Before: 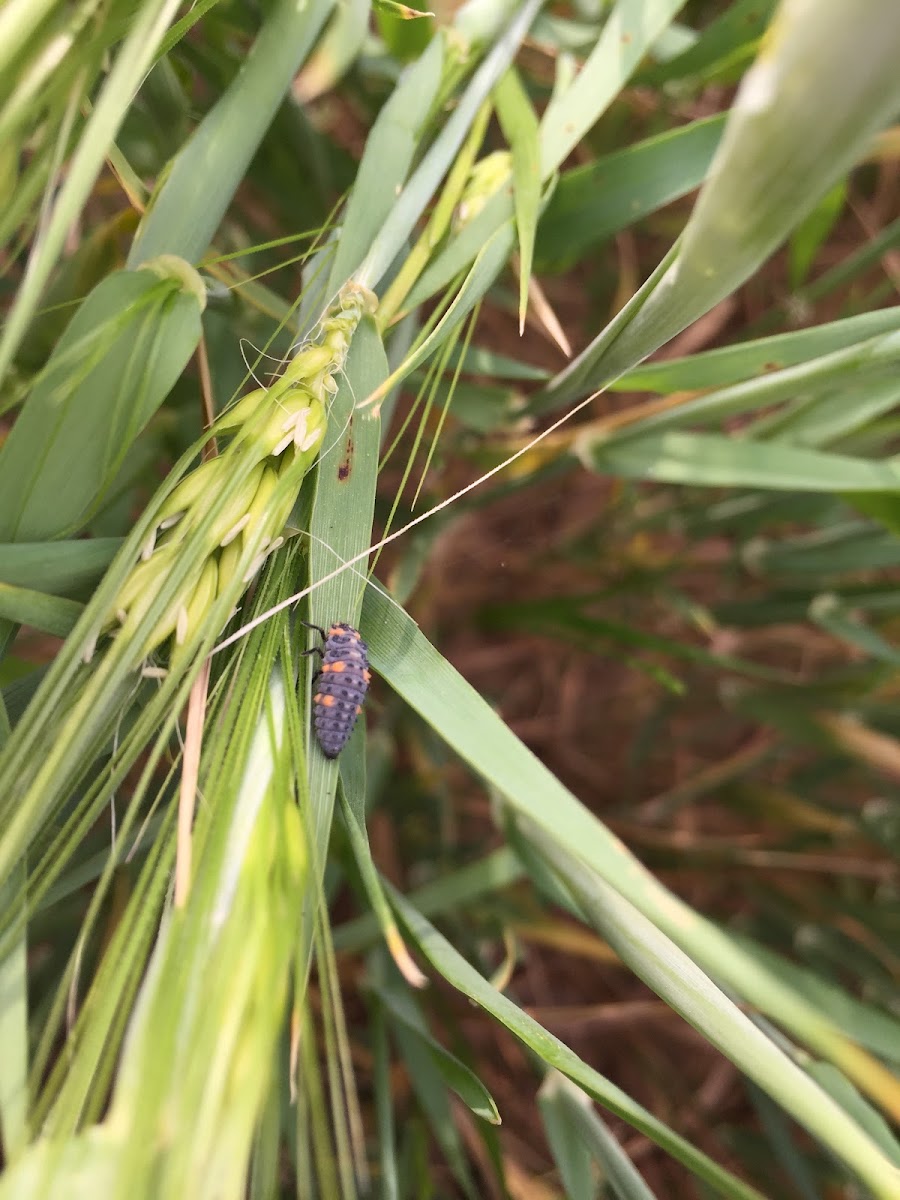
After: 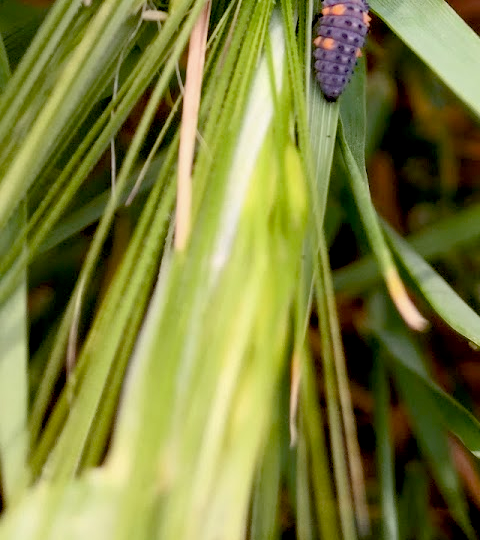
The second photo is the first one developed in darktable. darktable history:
crop and rotate: top 54.778%, right 46.61%, bottom 0.159%
color balance rgb: perceptual saturation grading › global saturation 20%, perceptual saturation grading › highlights -25%, perceptual saturation grading › shadows 25%
exposure: black level correction 0.029, exposure -0.073 EV, compensate highlight preservation false
